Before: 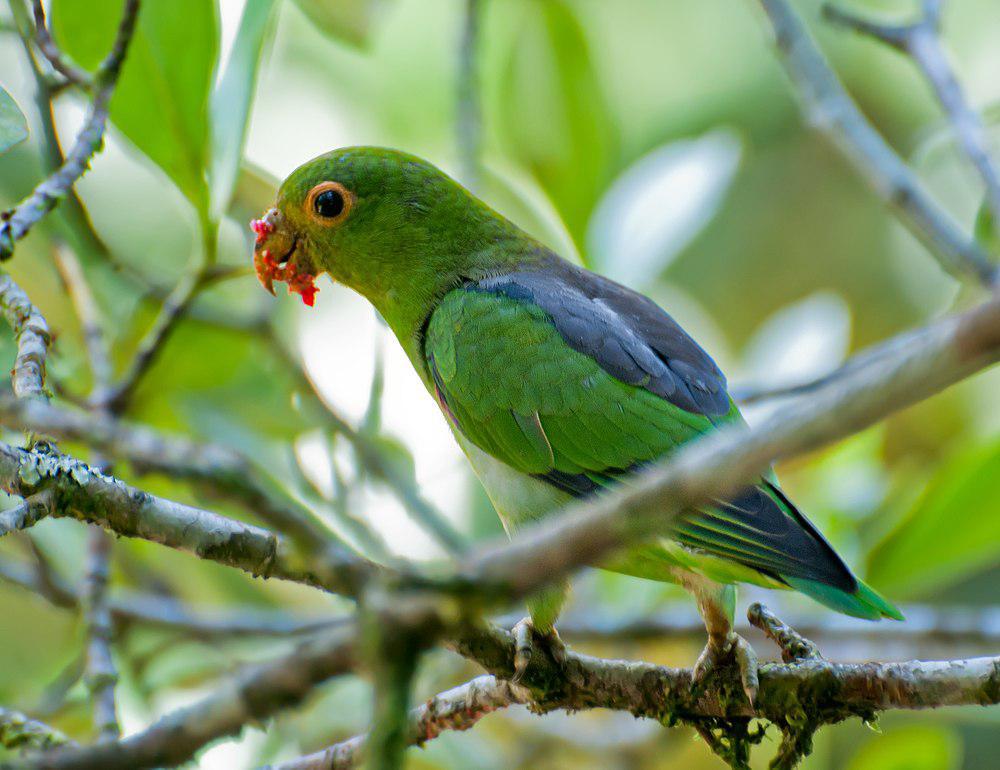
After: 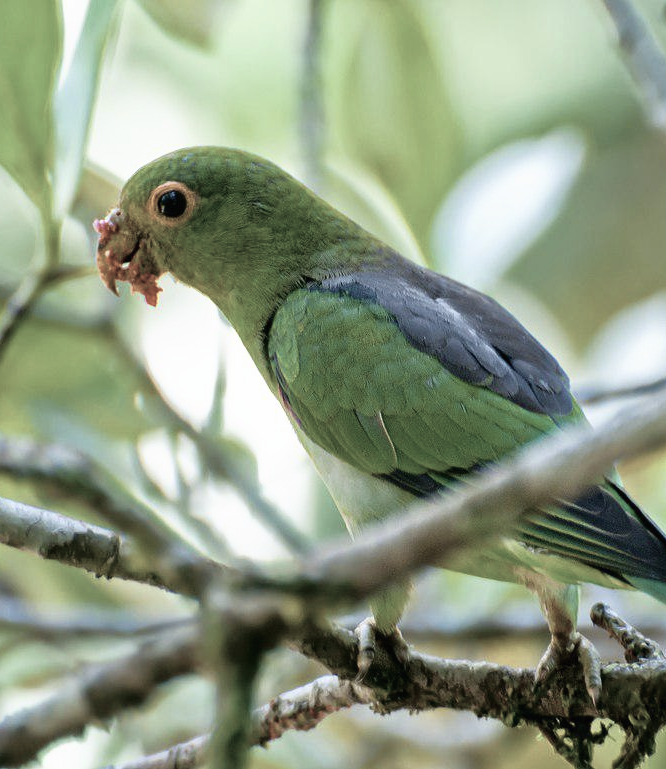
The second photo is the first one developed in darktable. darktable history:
color balance rgb: linear chroma grading › global chroma 15%, perceptual saturation grading › global saturation 30%
color zones: curves: ch1 [(0, 0.153) (0.143, 0.15) (0.286, 0.151) (0.429, 0.152) (0.571, 0.152) (0.714, 0.151) (0.857, 0.151) (1, 0.153)]
crop and rotate: left 15.754%, right 17.579%
tone curve: curves: ch0 [(0, 0.01) (0.037, 0.032) (0.131, 0.108) (0.275, 0.286) (0.483, 0.517) (0.61, 0.661) (0.697, 0.768) (0.797, 0.876) (0.888, 0.952) (0.997, 0.995)]; ch1 [(0, 0) (0.312, 0.262) (0.425, 0.402) (0.5, 0.5) (0.527, 0.532) (0.556, 0.585) (0.683, 0.706) (0.746, 0.77) (1, 1)]; ch2 [(0, 0) (0.223, 0.185) (0.333, 0.284) (0.432, 0.4) (0.502, 0.502) (0.525, 0.527) (0.545, 0.564) (0.587, 0.613) (0.636, 0.654) (0.711, 0.729) (0.845, 0.855) (0.998, 0.977)], color space Lab, independent channels, preserve colors none
